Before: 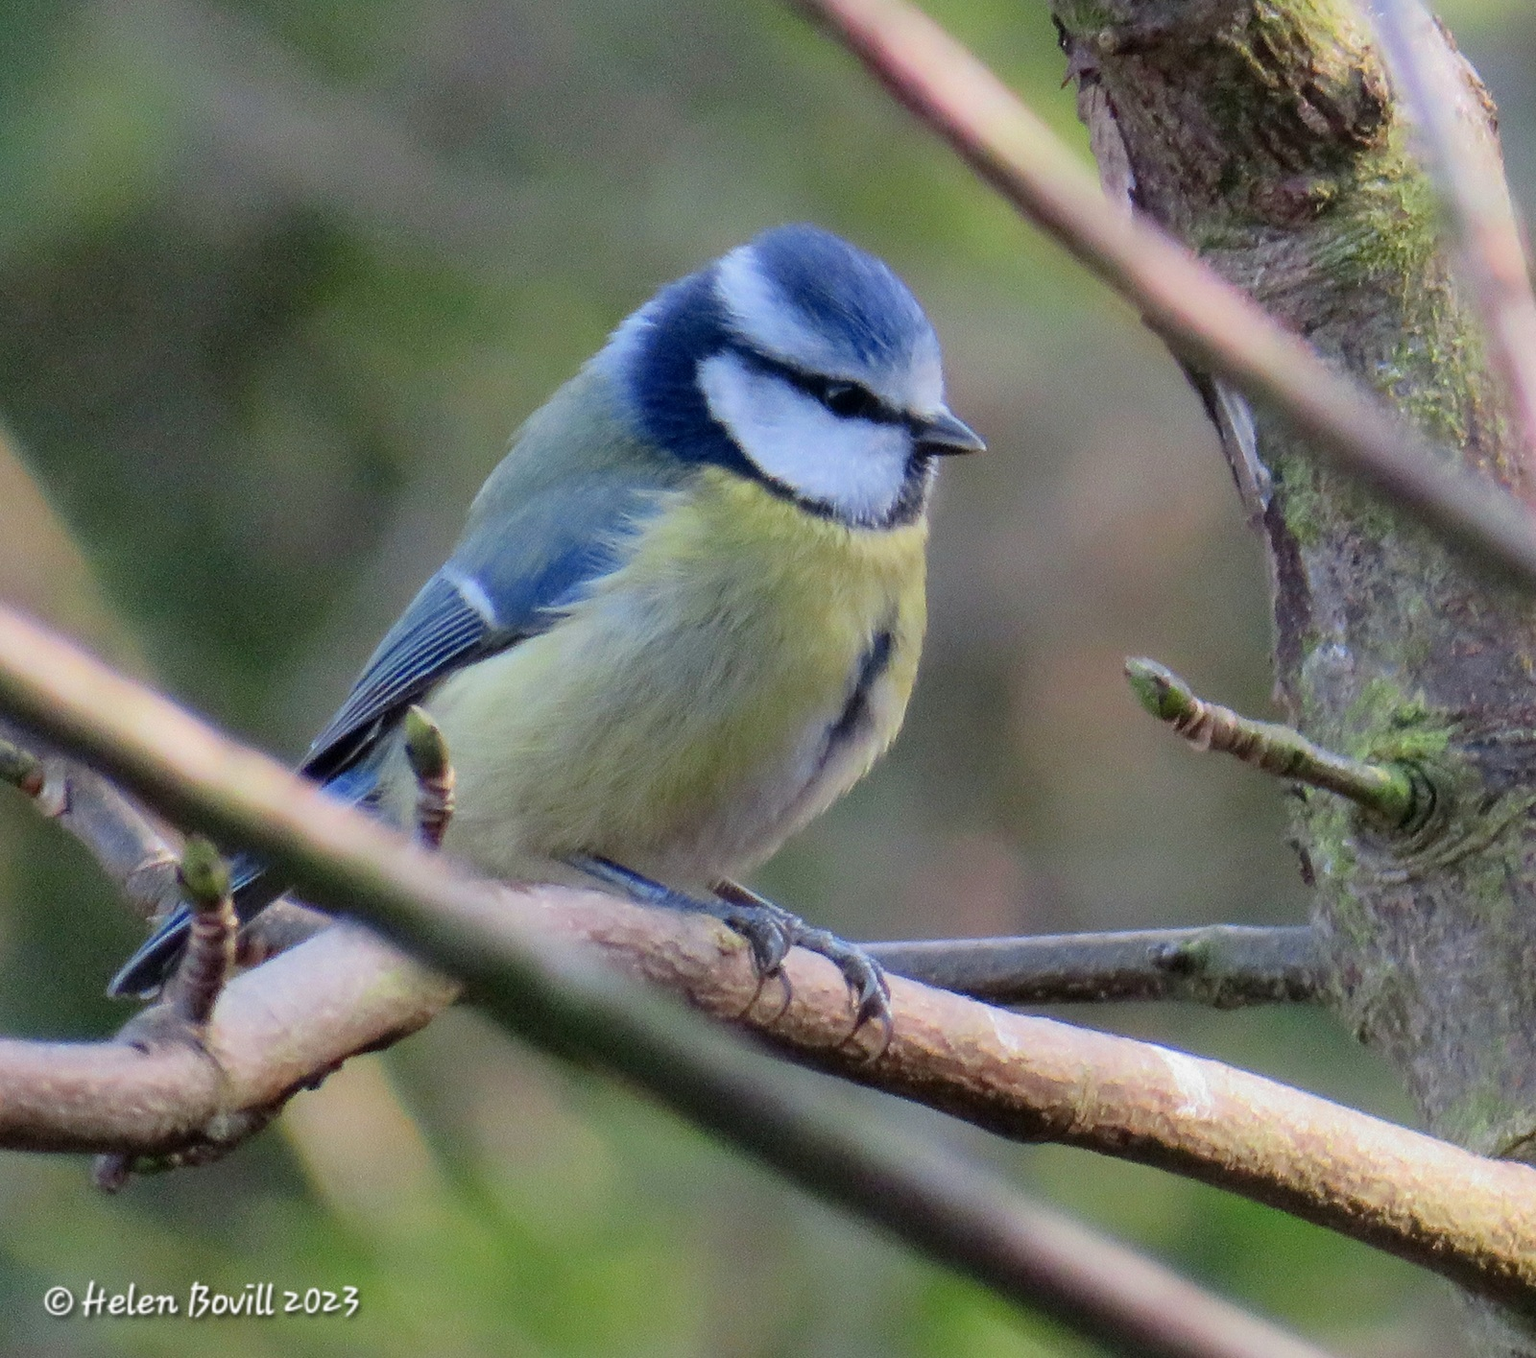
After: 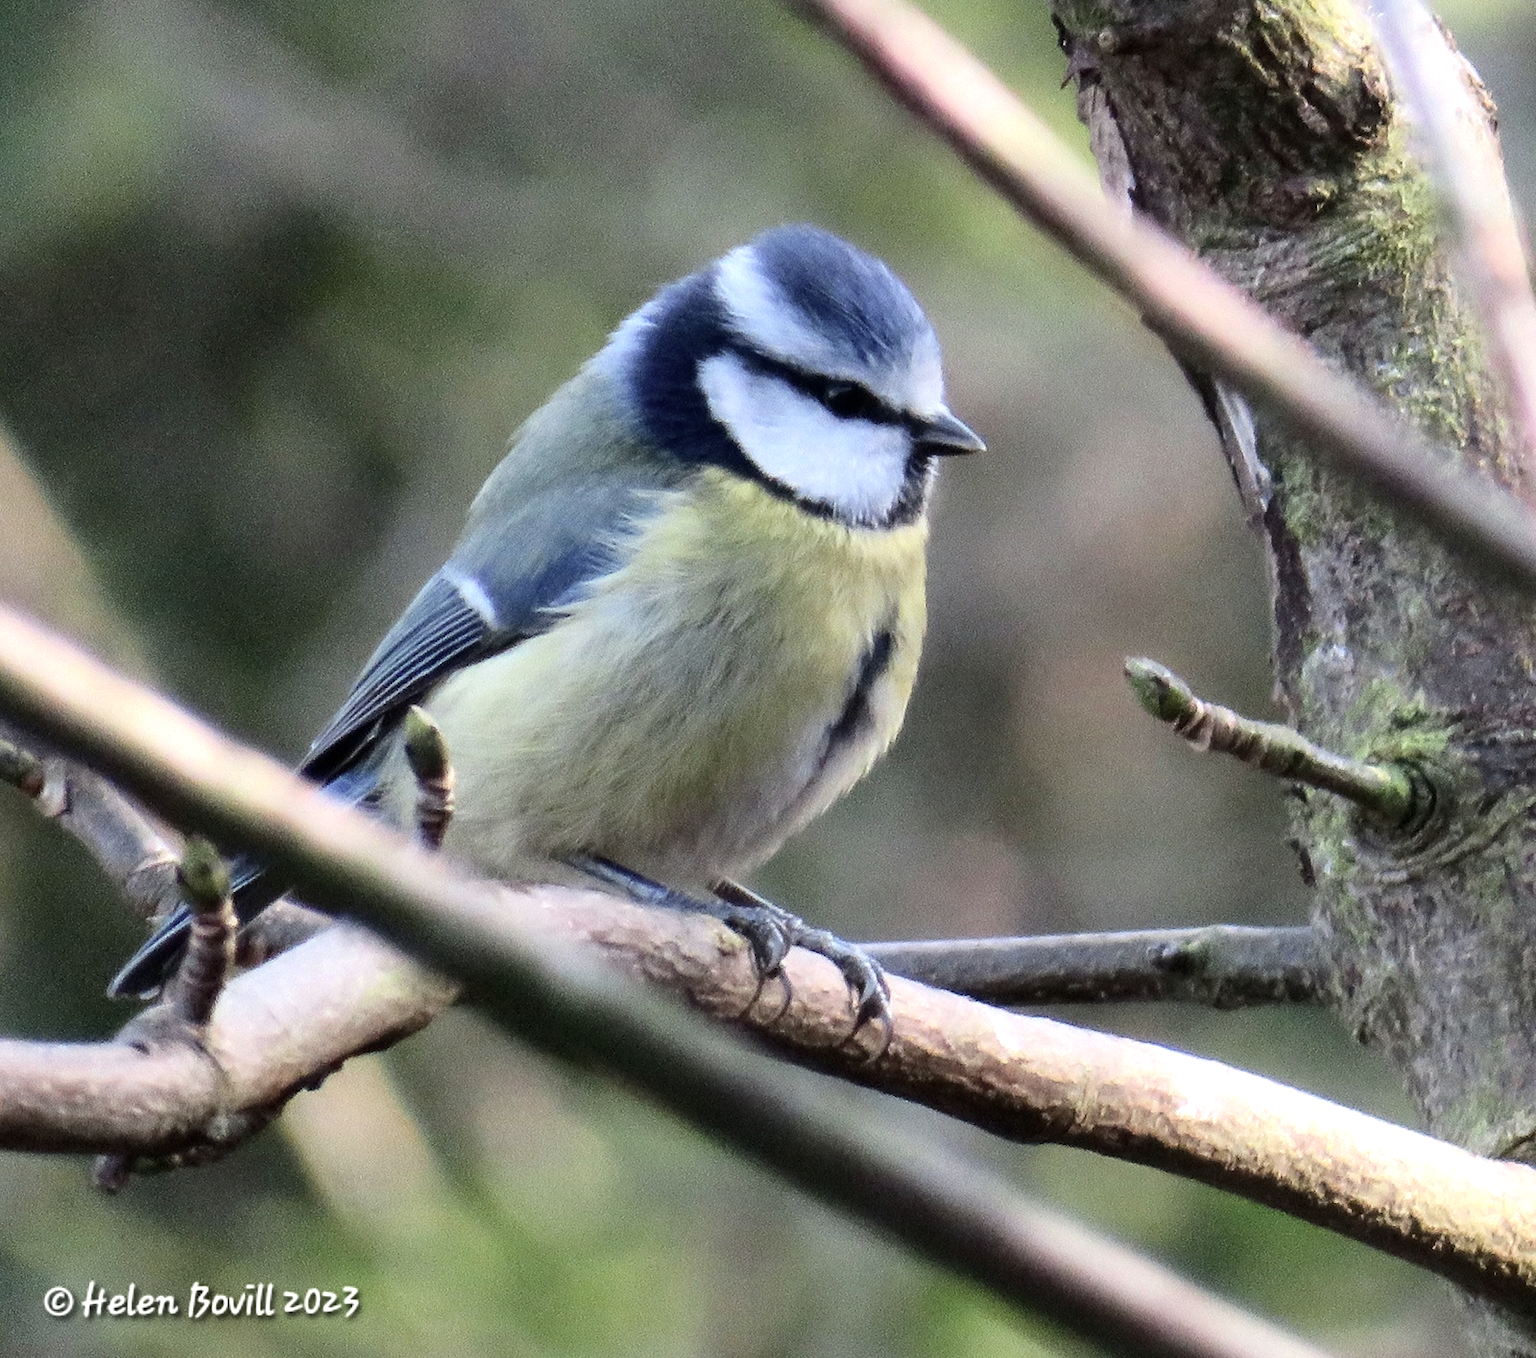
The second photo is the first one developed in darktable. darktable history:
contrast brightness saturation: contrast 0.103, saturation -0.283
tone equalizer: -8 EV -0.744 EV, -7 EV -0.68 EV, -6 EV -0.613 EV, -5 EV -0.403 EV, -3 EV 0.385 EV, -2 EV 0.6 EV, -1 EV 0.689 EV, +0 EV 0.758 EV, edges refinement/feathering 500, mask exposure compensation -1.57 EV, preserve details no
